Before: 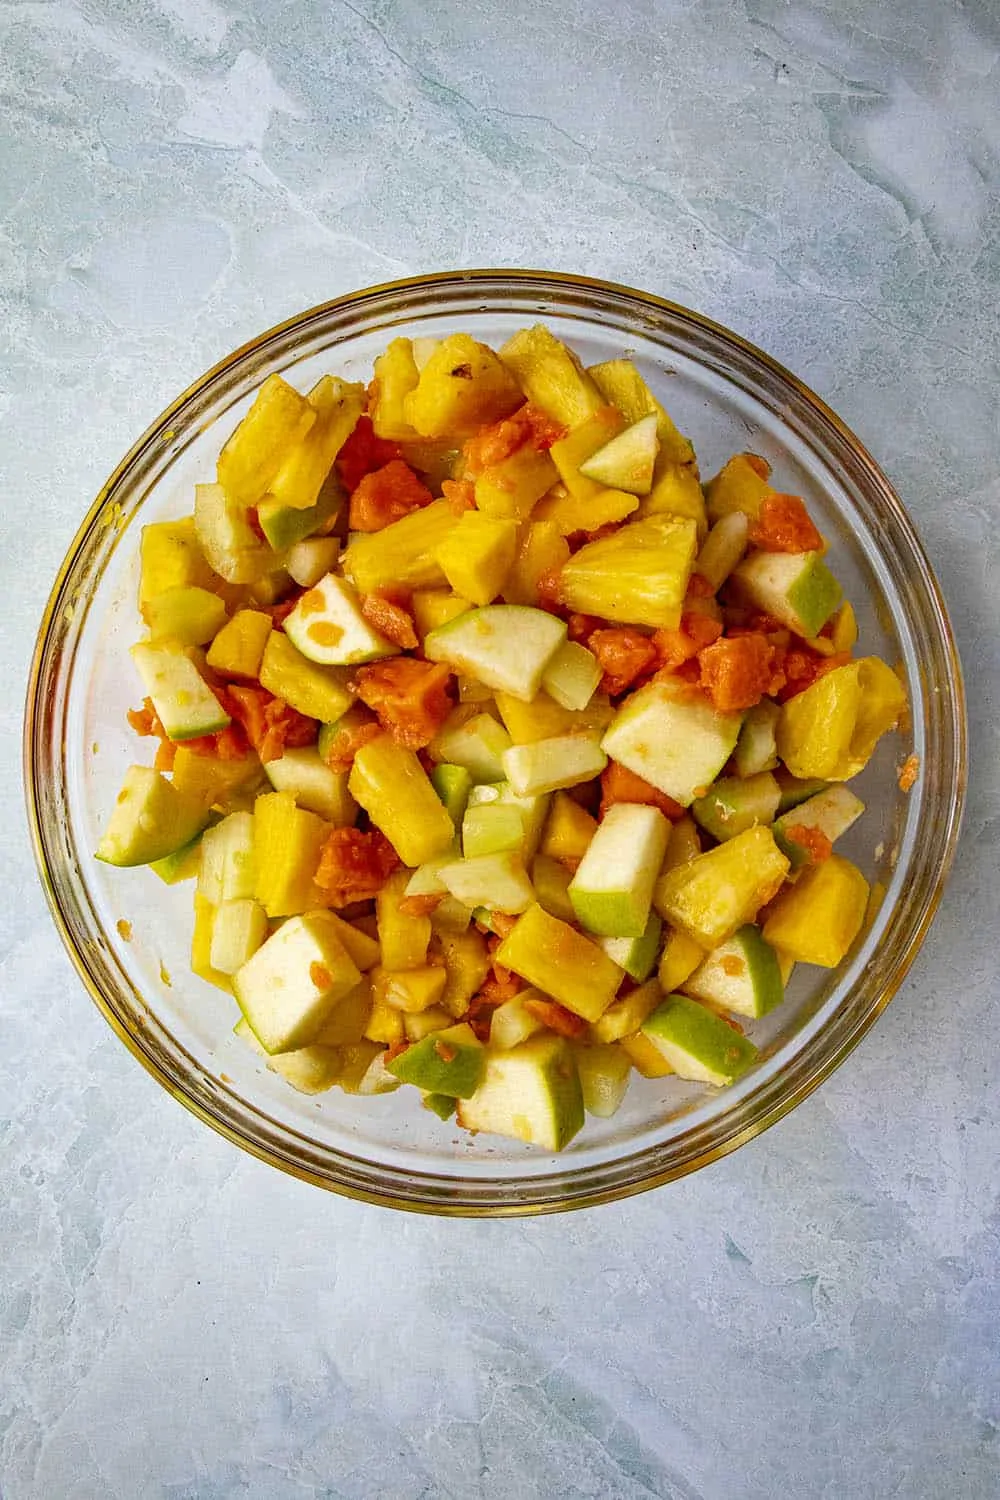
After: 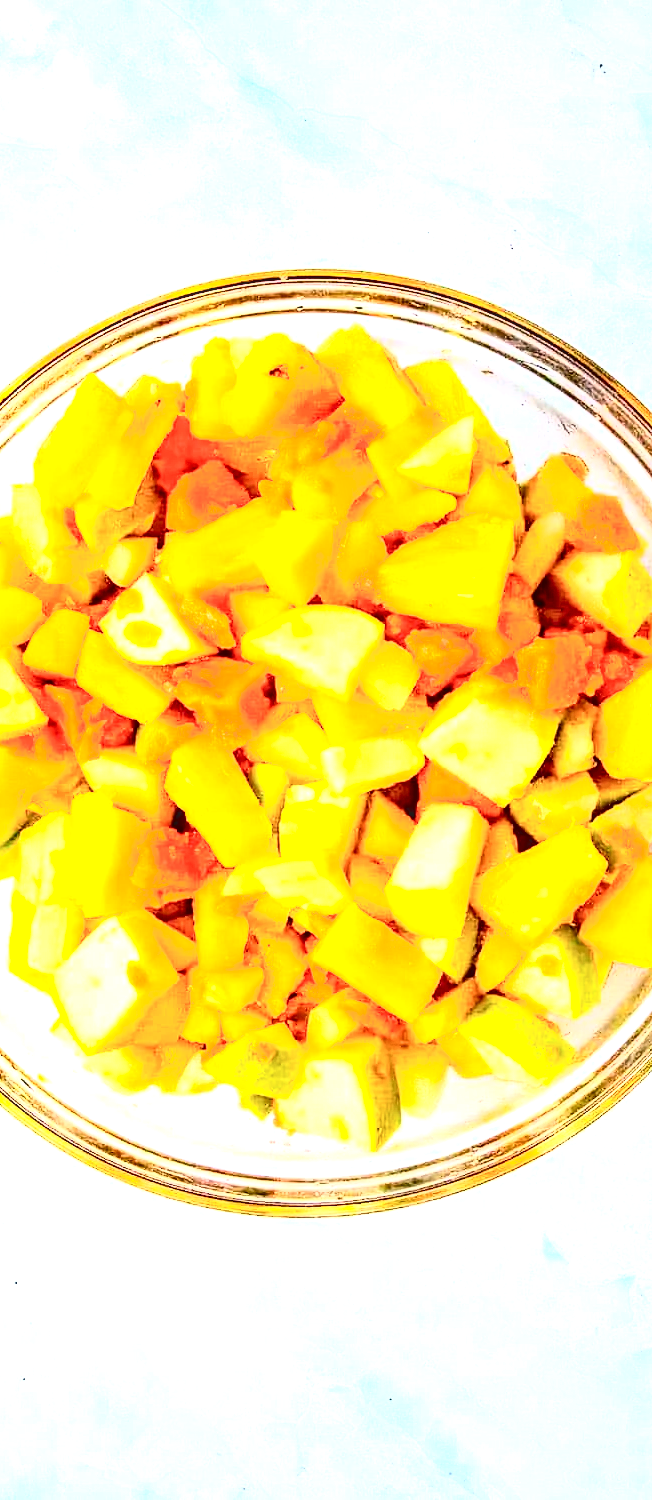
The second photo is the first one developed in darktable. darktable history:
crop and rotate: left 18.371%, right 16.388%
local contrast: on, module defaults
exposure: exposure 1.151 EV, compensate highlight preservation false
tone curve: curves: ch0 [(0, 0) (0.003, 0.002) (0.011, 0.002) (0.025, 0.002) (0.044, 0.002) (0.069, 0.002) (0.1, 0.003) (0.136, 0.008) (0.177, 0.03) (0.224, 0.058) (0.277, 0.139) (0.335, 0.233) (0.399, 0.363) (0.468, 0.506) (0.543, 0.649) (0.623, 0.781) (0.709, 0.88) (0.801, 0.956) (0.898, 0.994) (1, 1)], color space Lab, independent channels, preserve colors none
tone equalizer: -8 EV -0.727 EV, -7 EV -0.688 EV, -6 EV -0.601 EV, -5 EV -0.386 EV, -3 EV 0.376 EV, -2 EV 0.6 EV, -1 EV 0.697 EV, +0 EV 0.742 EV
